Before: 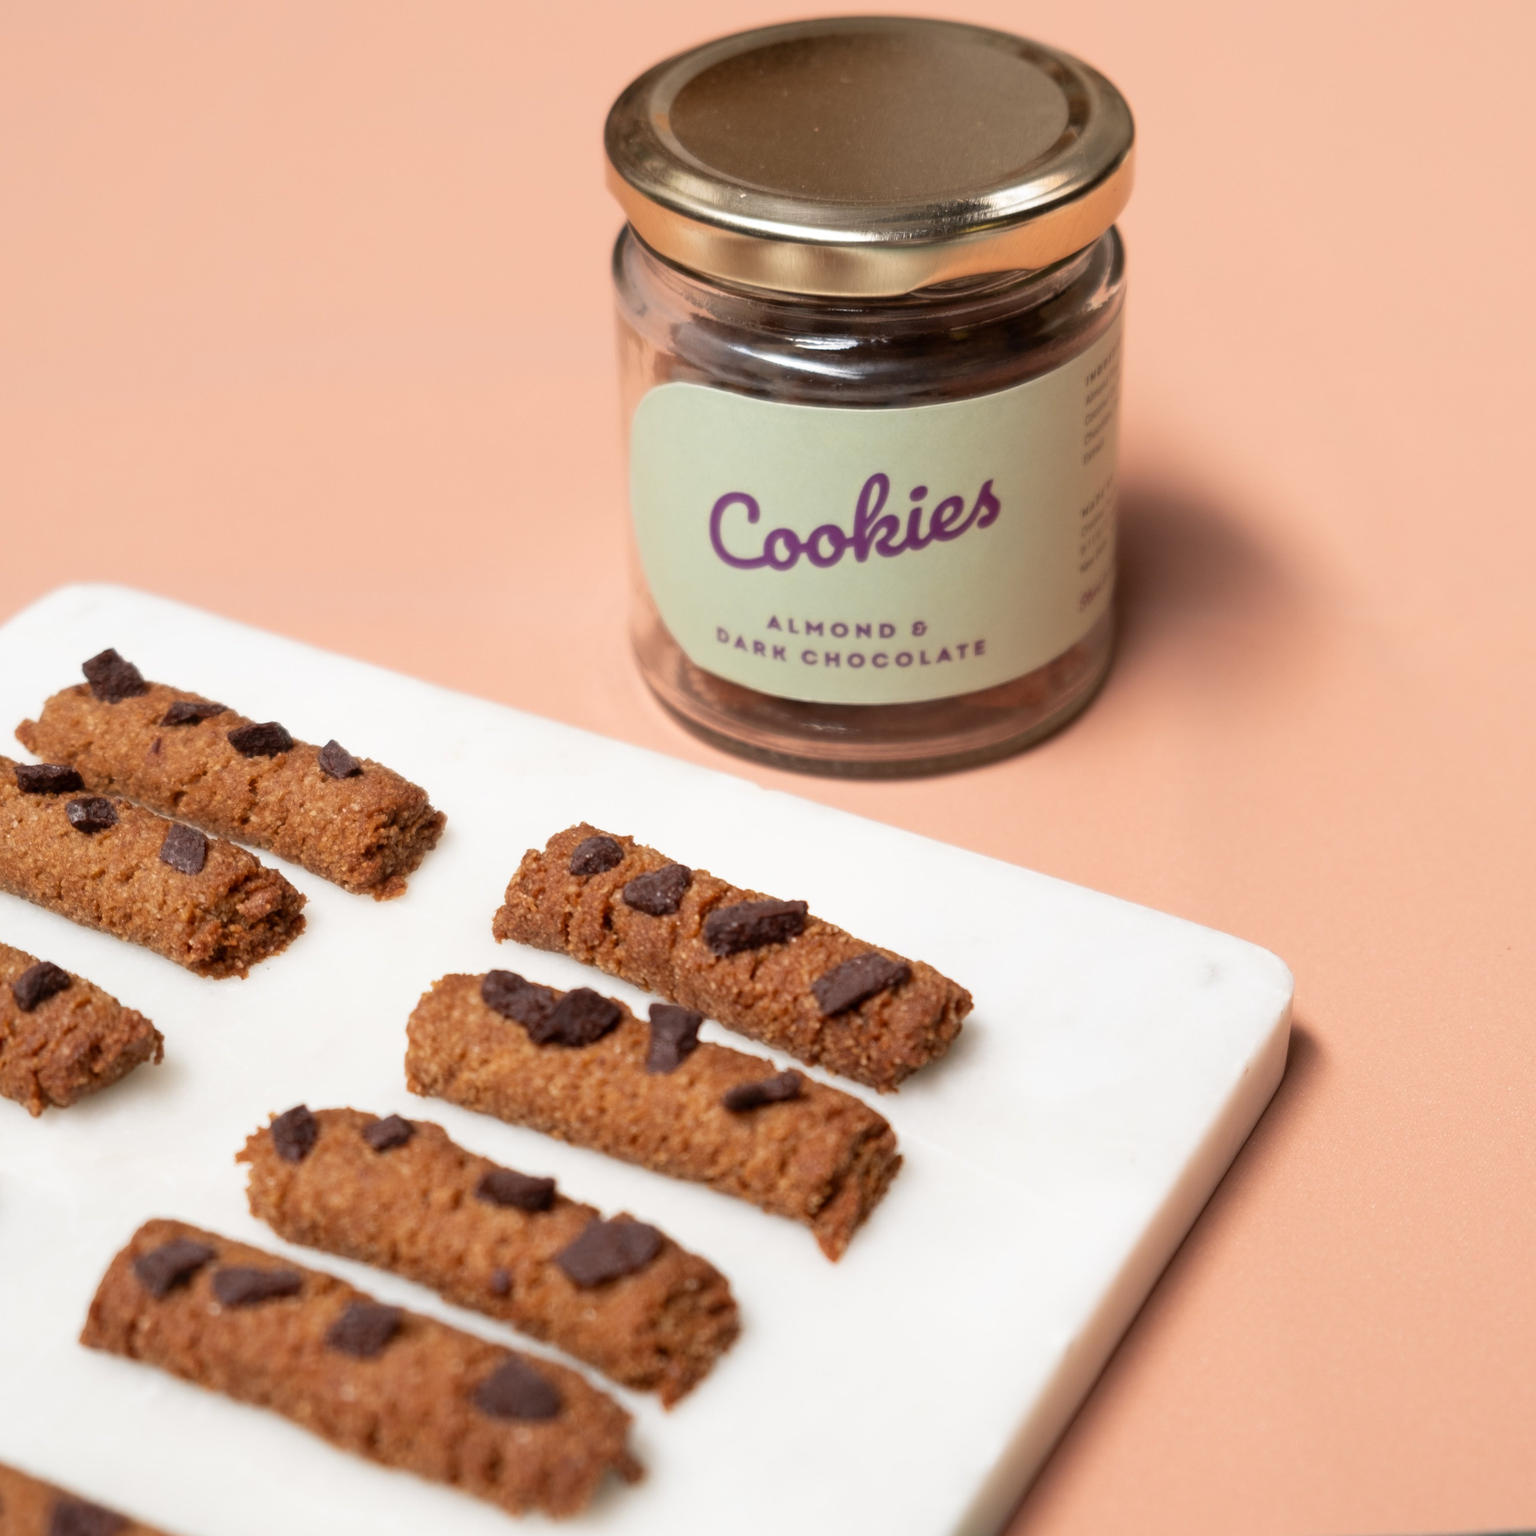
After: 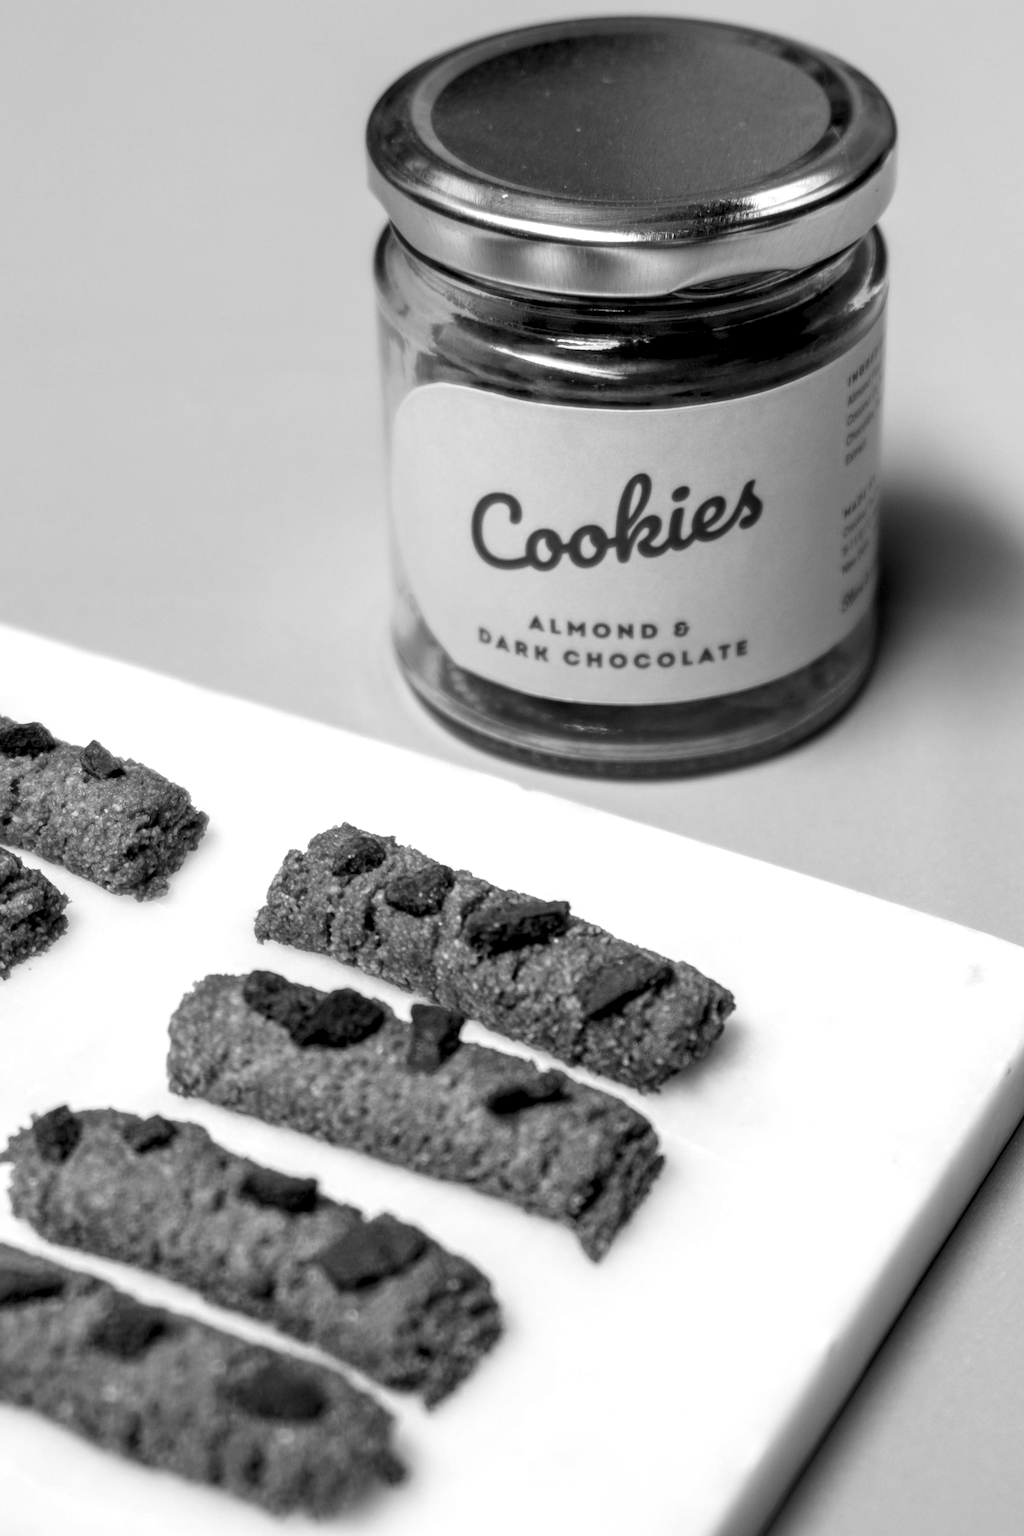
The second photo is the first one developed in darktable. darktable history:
local contrast: highlights 60%, shadows 60%, detail 160%
crop and rotate: left 15.546%, right 17.787%
monochrome: on, module defaults
white balance: red 0.974, blue 1.044
